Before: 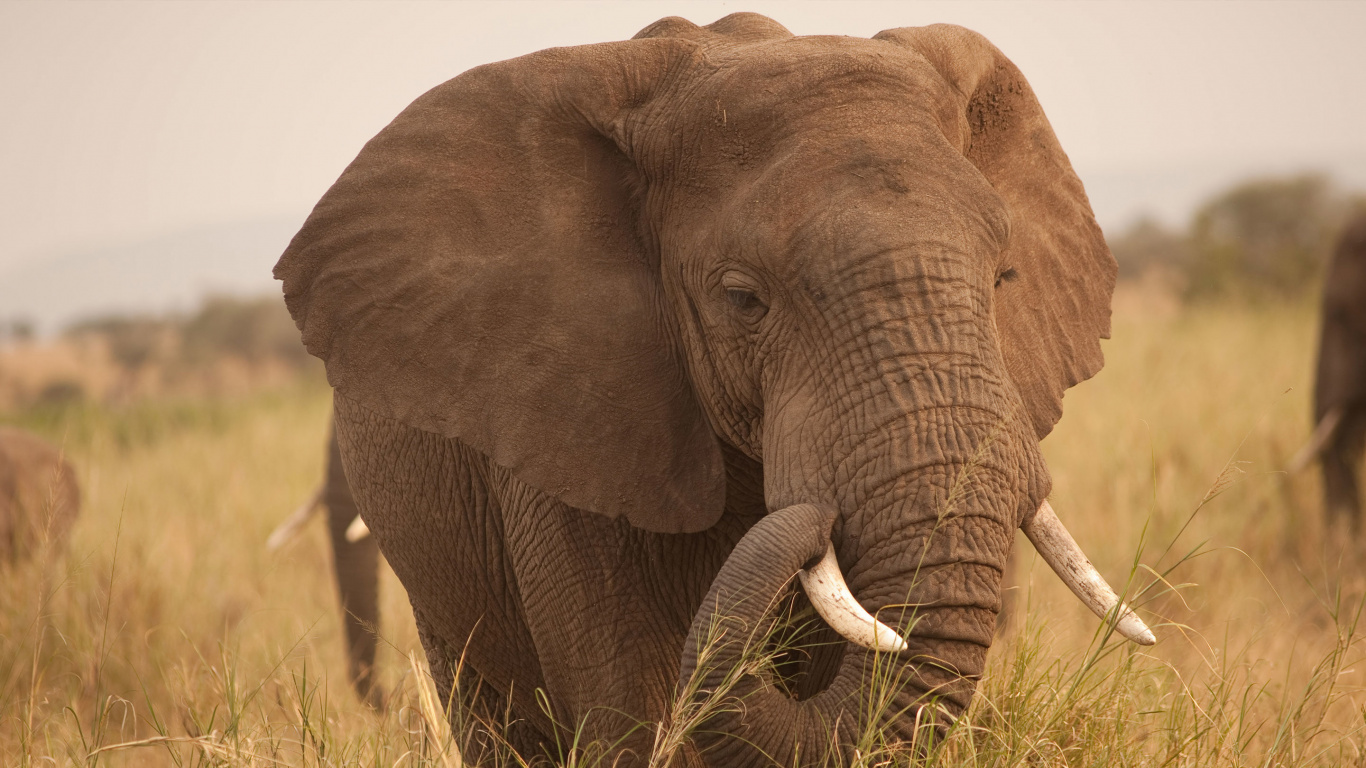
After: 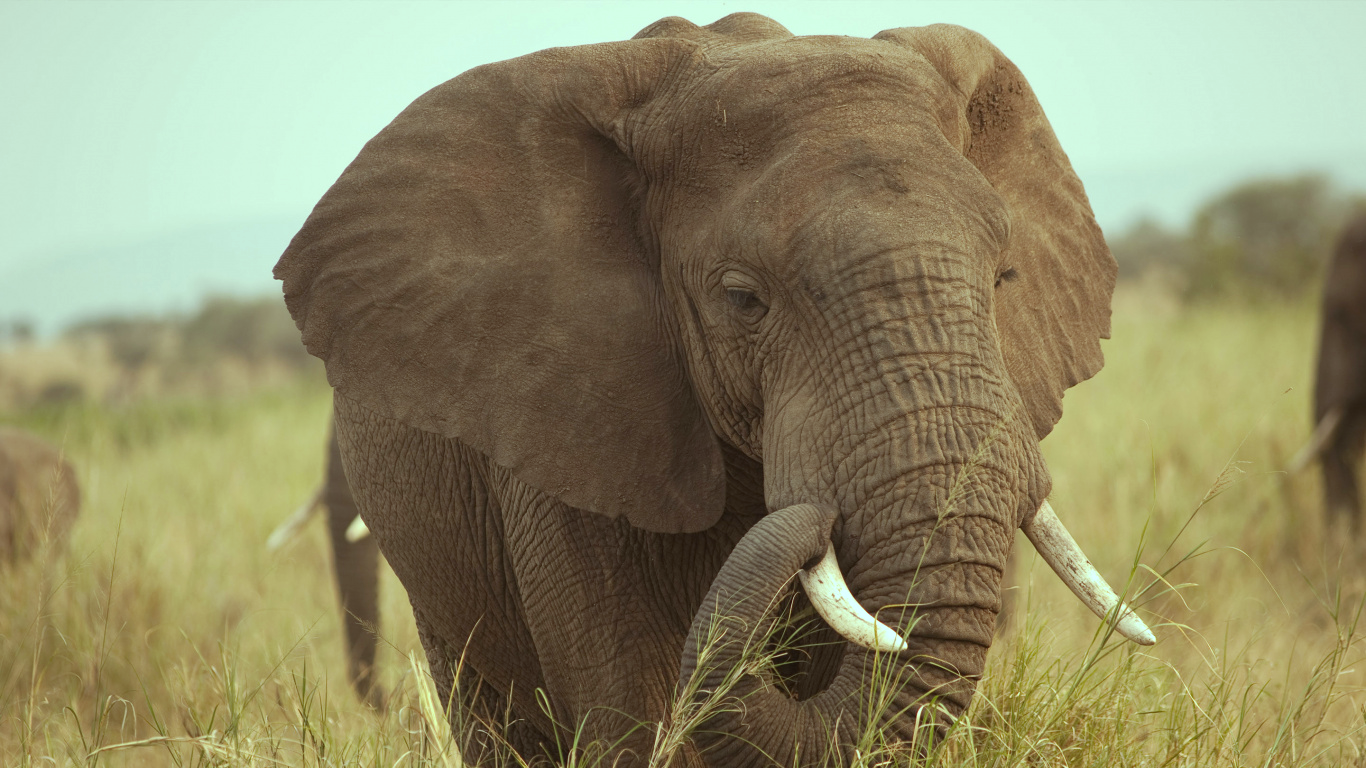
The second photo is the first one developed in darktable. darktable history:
color balance: mode lift, gamma, gain (sRGB), lift [0.997, 0.979, 1.021, 1.011], gamma [1, 1.084, 0.916, 0.998], gain [1, 0.87, 1.13, 1.101], contrast 4.55%, contrast fulcrum 38.24%, output saturation 104.09%
vignetting: fall-off start 100%, brightness 0.05, saturation 0
